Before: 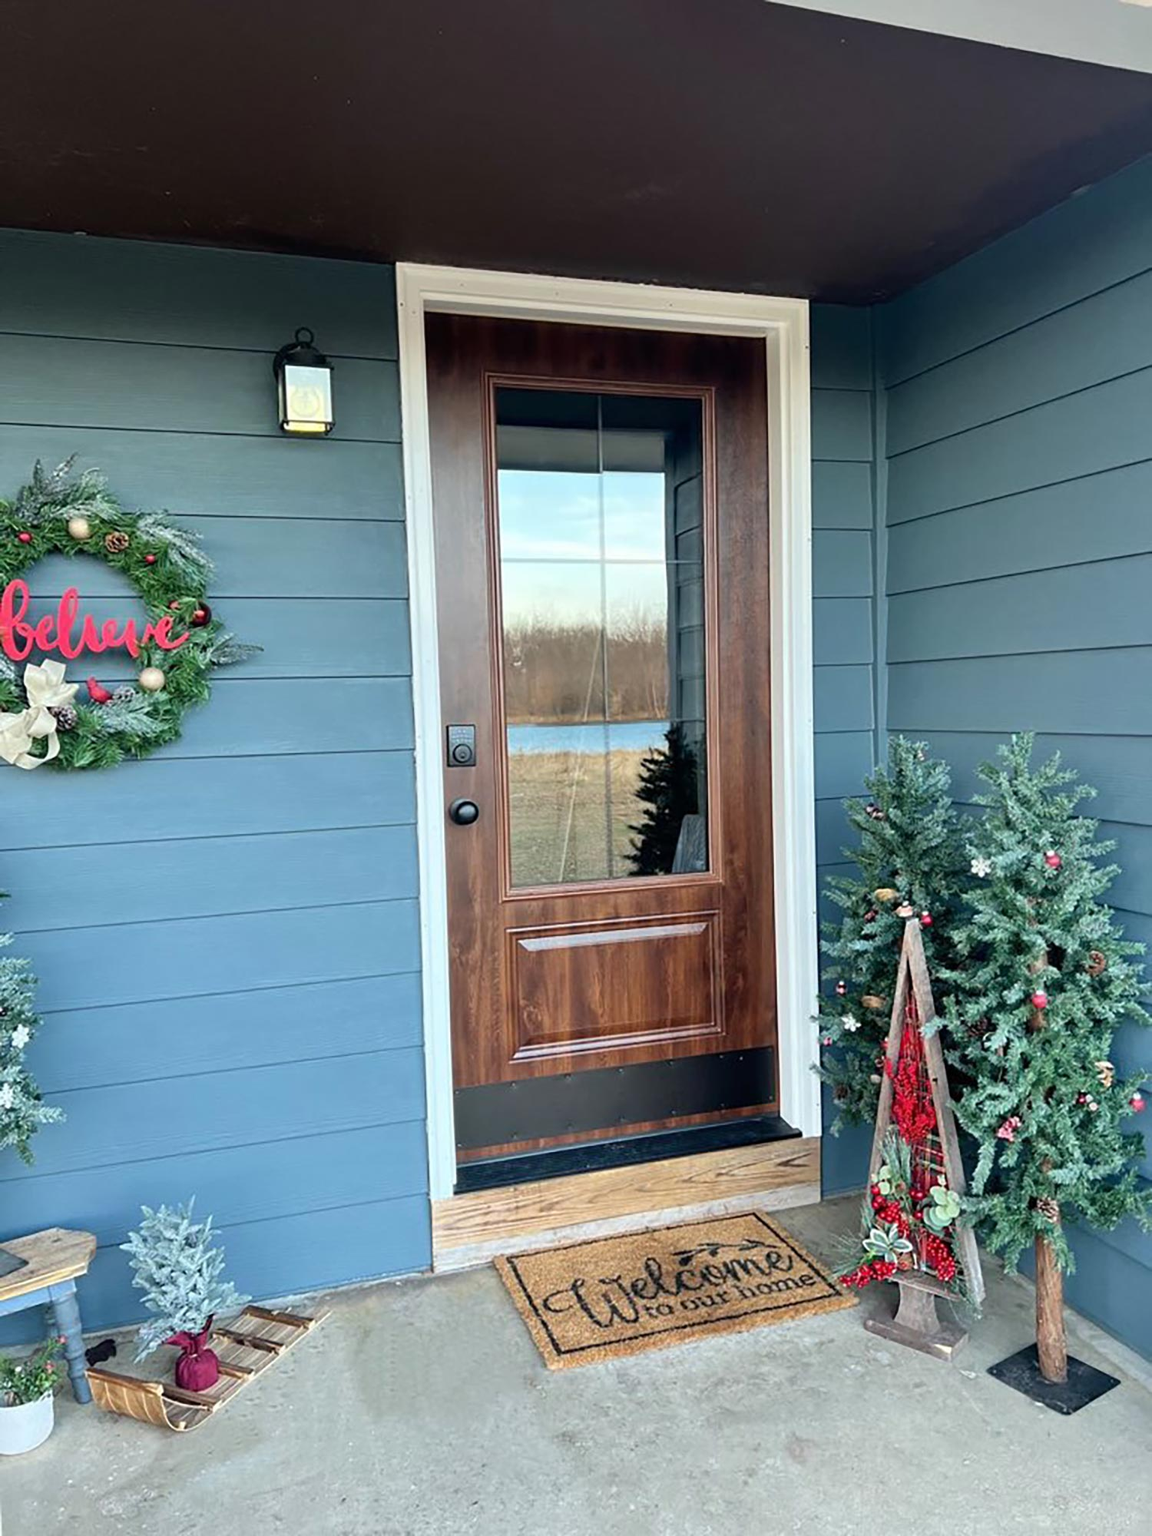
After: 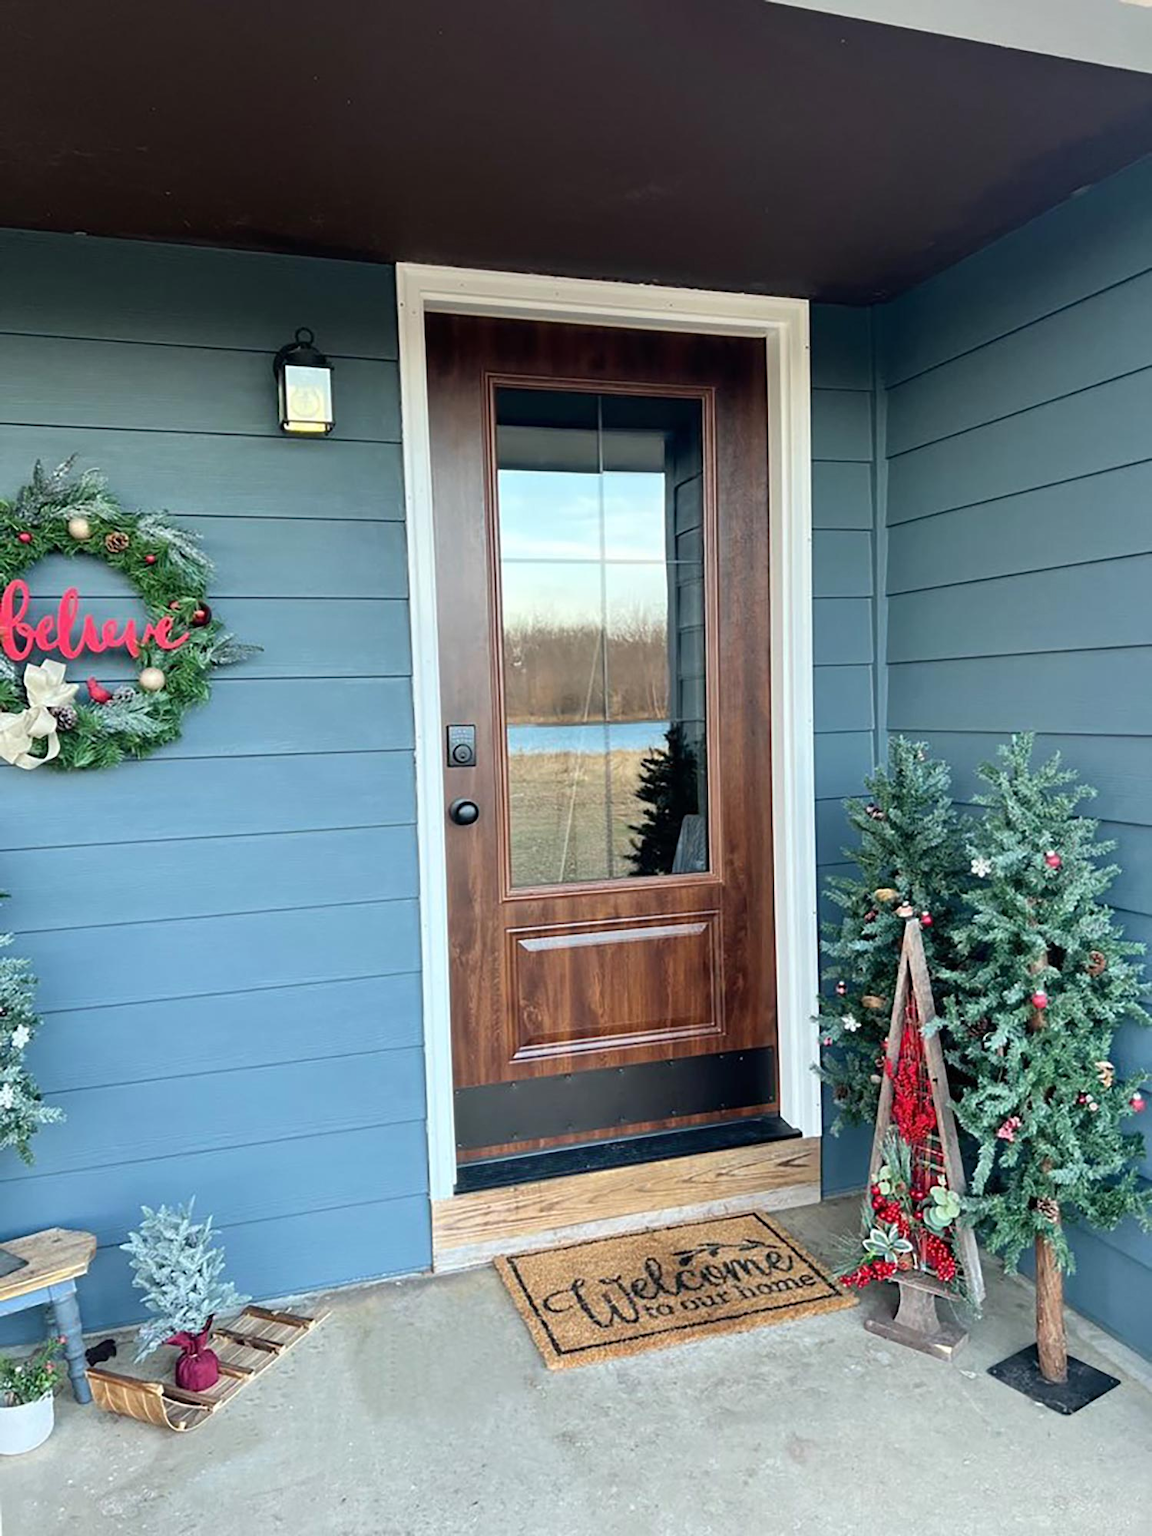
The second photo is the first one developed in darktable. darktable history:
shadows and highlights: radius 93.72, shadows -14.81, white point adjustment 0.231, highlights 33.12, compress 48.58%, soften with gaussian
